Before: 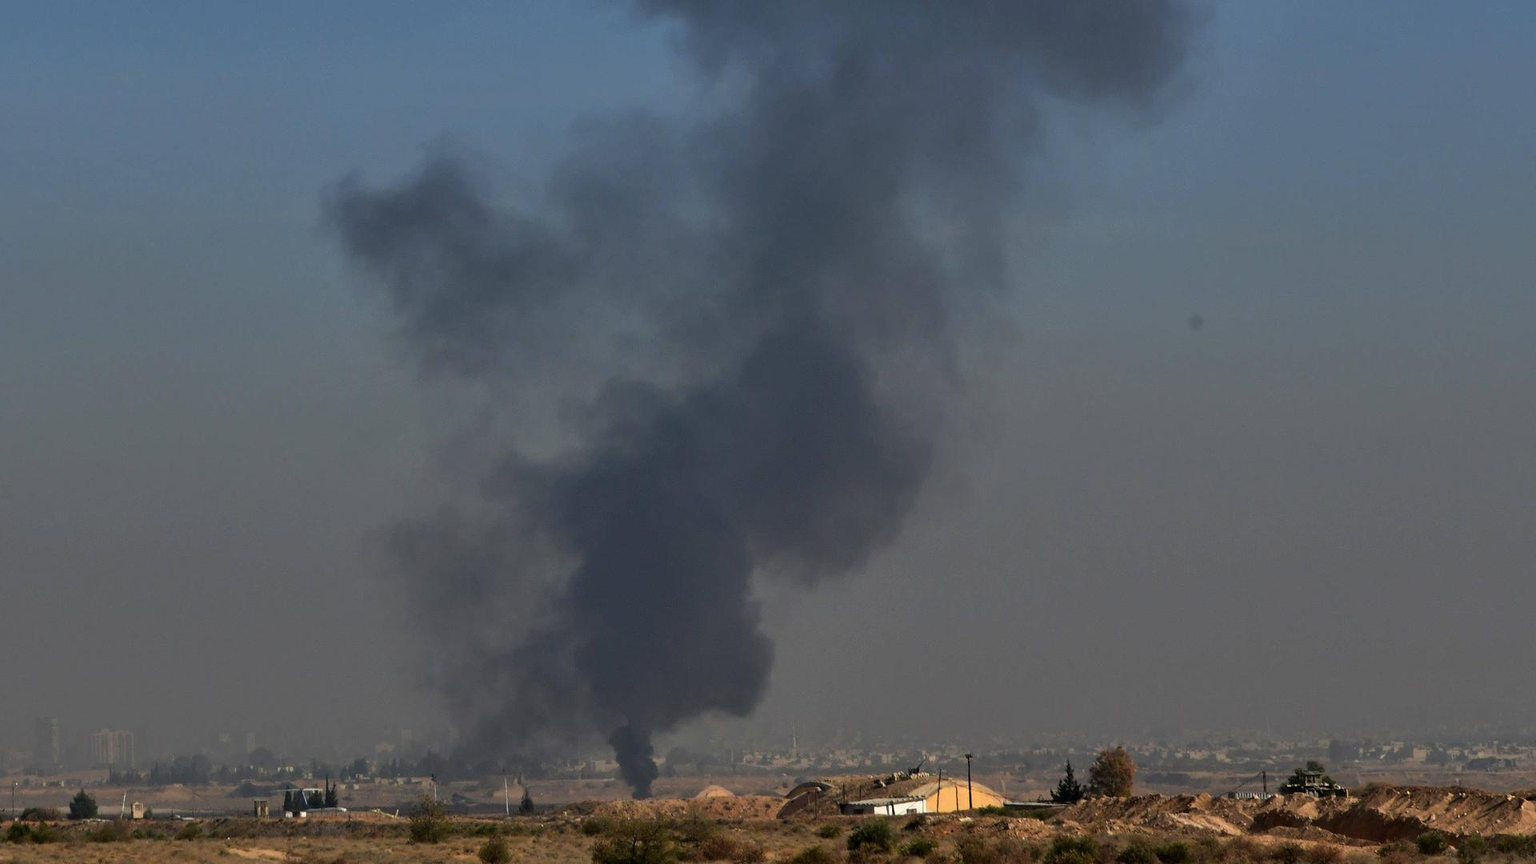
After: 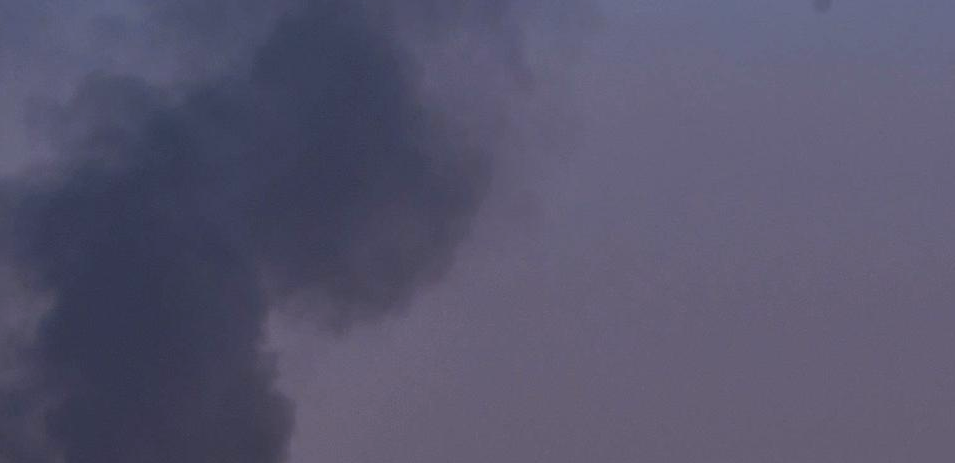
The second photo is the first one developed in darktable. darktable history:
crop: left 35.1%, top 37.115%, right 15.112%, bottom 20.015%
color correction: highlights a* 15.22, highlights b* -24.73
